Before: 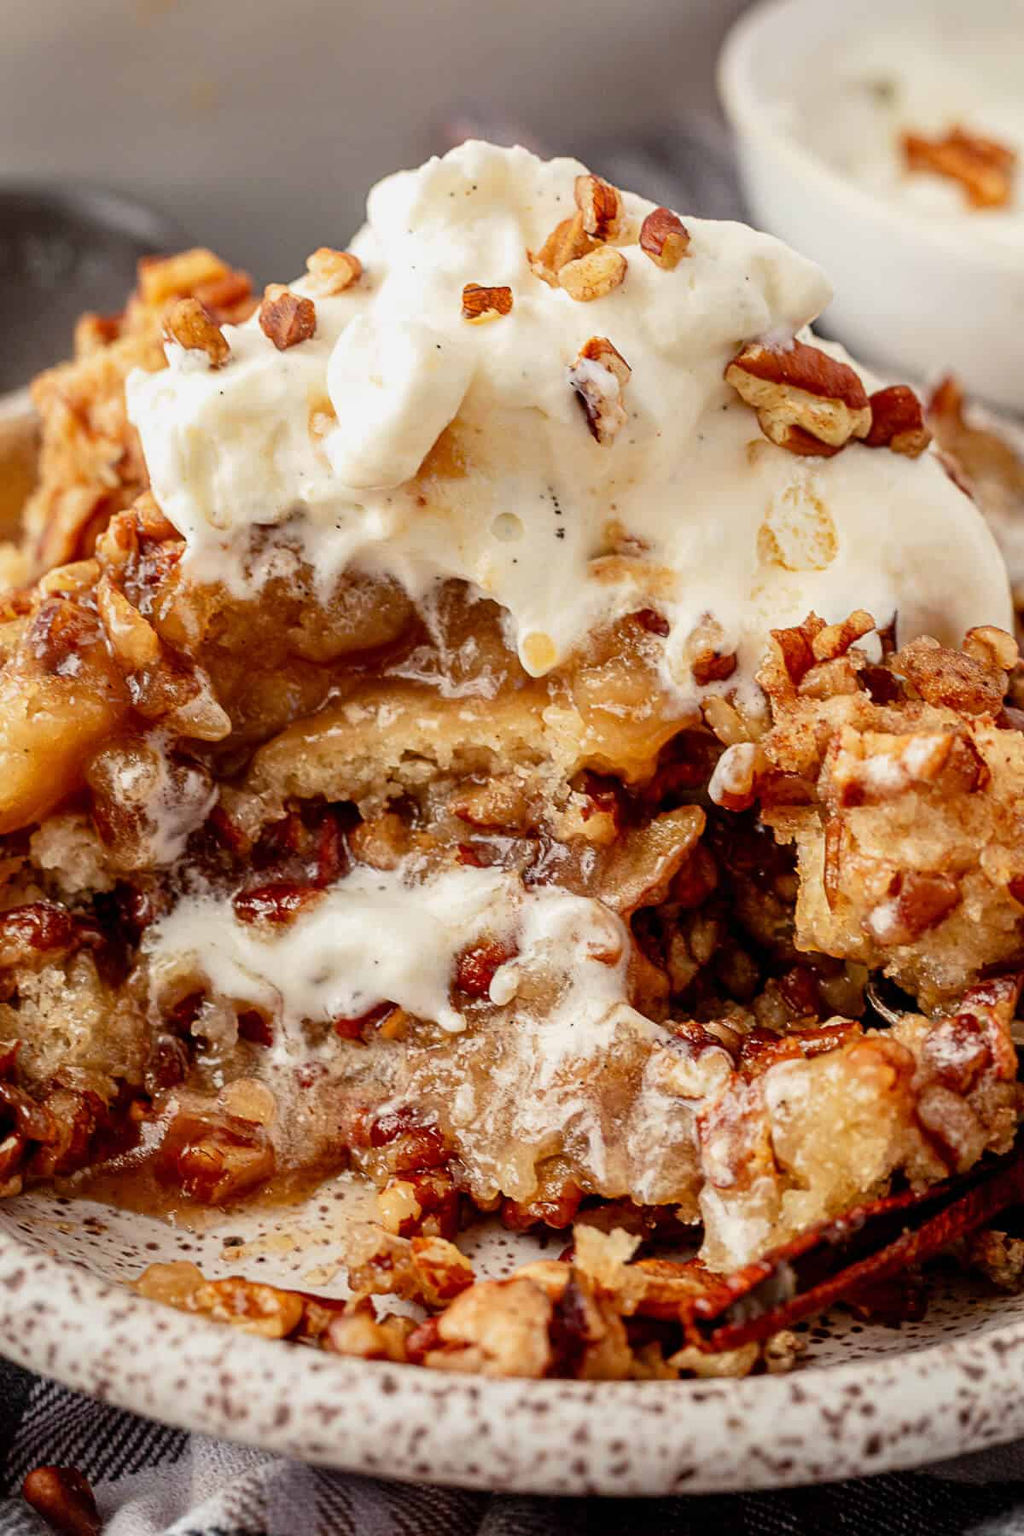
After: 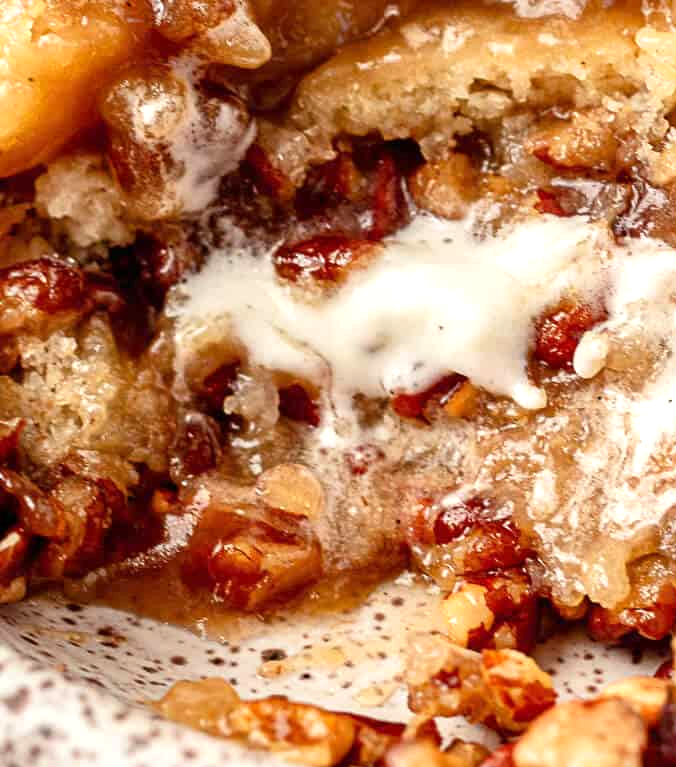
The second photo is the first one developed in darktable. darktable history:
exposure: exposure 0.507 EV, compensate highlight preservation false
crop: top 44.483%, right 43.593%, bottom 12.892%
